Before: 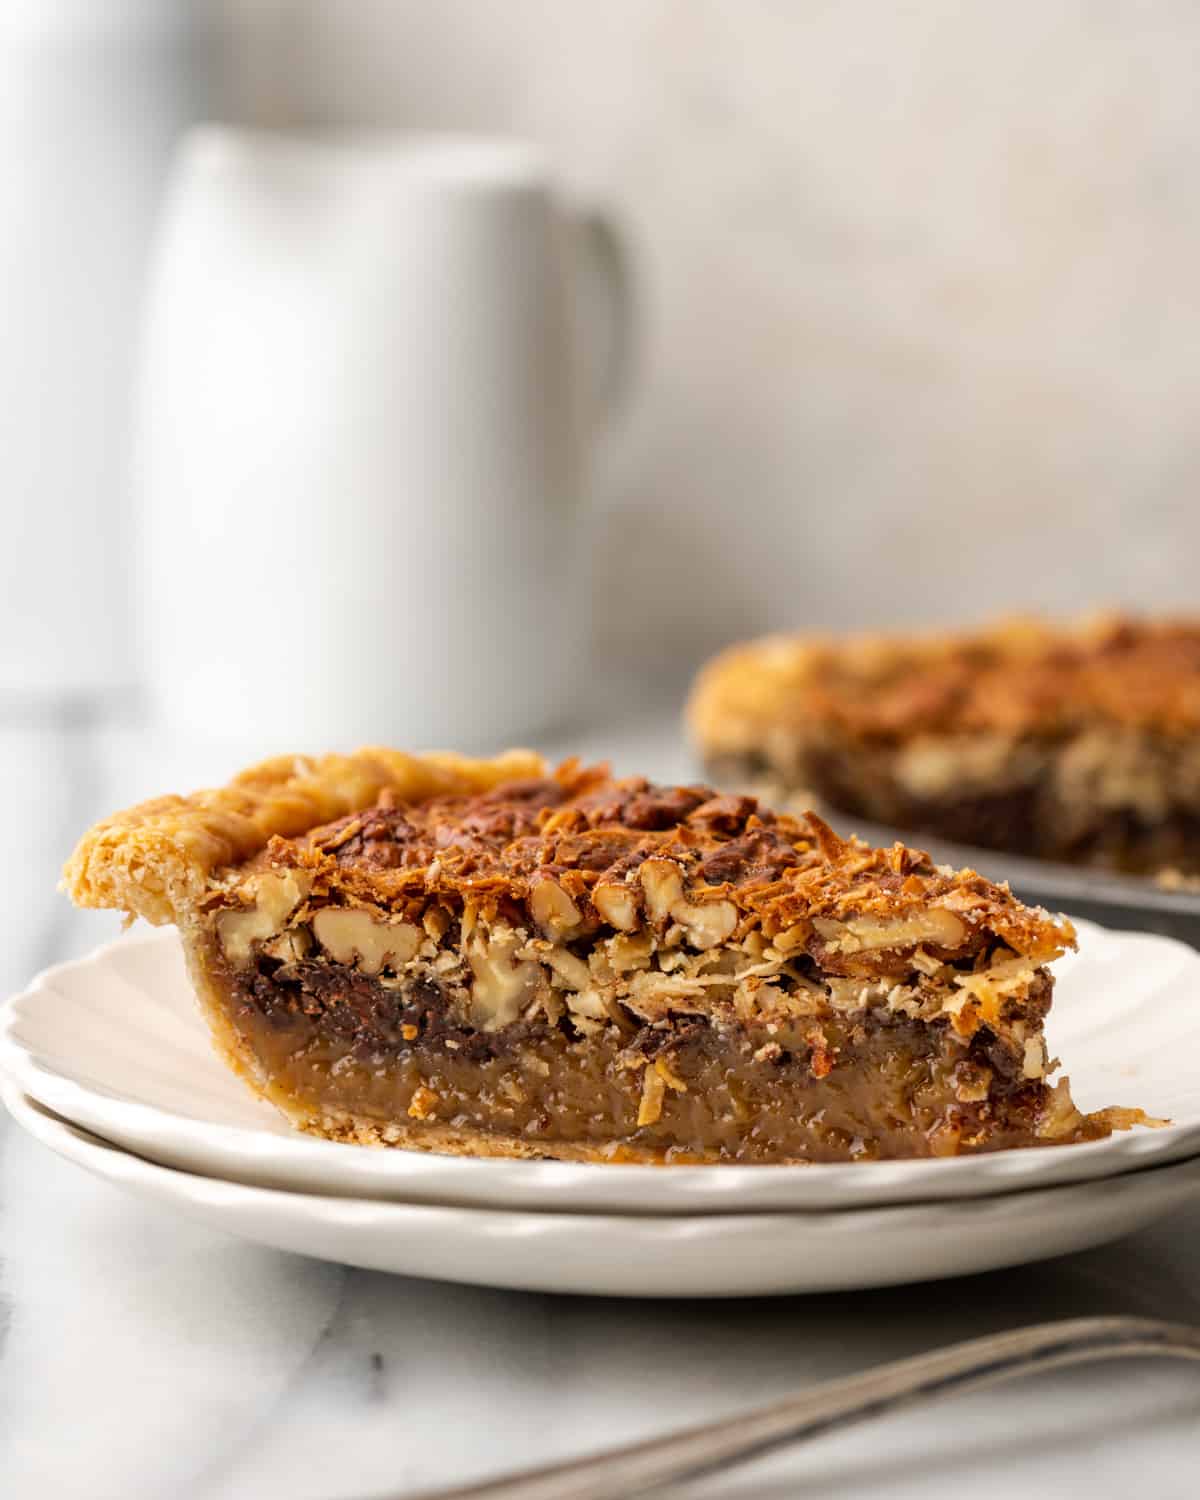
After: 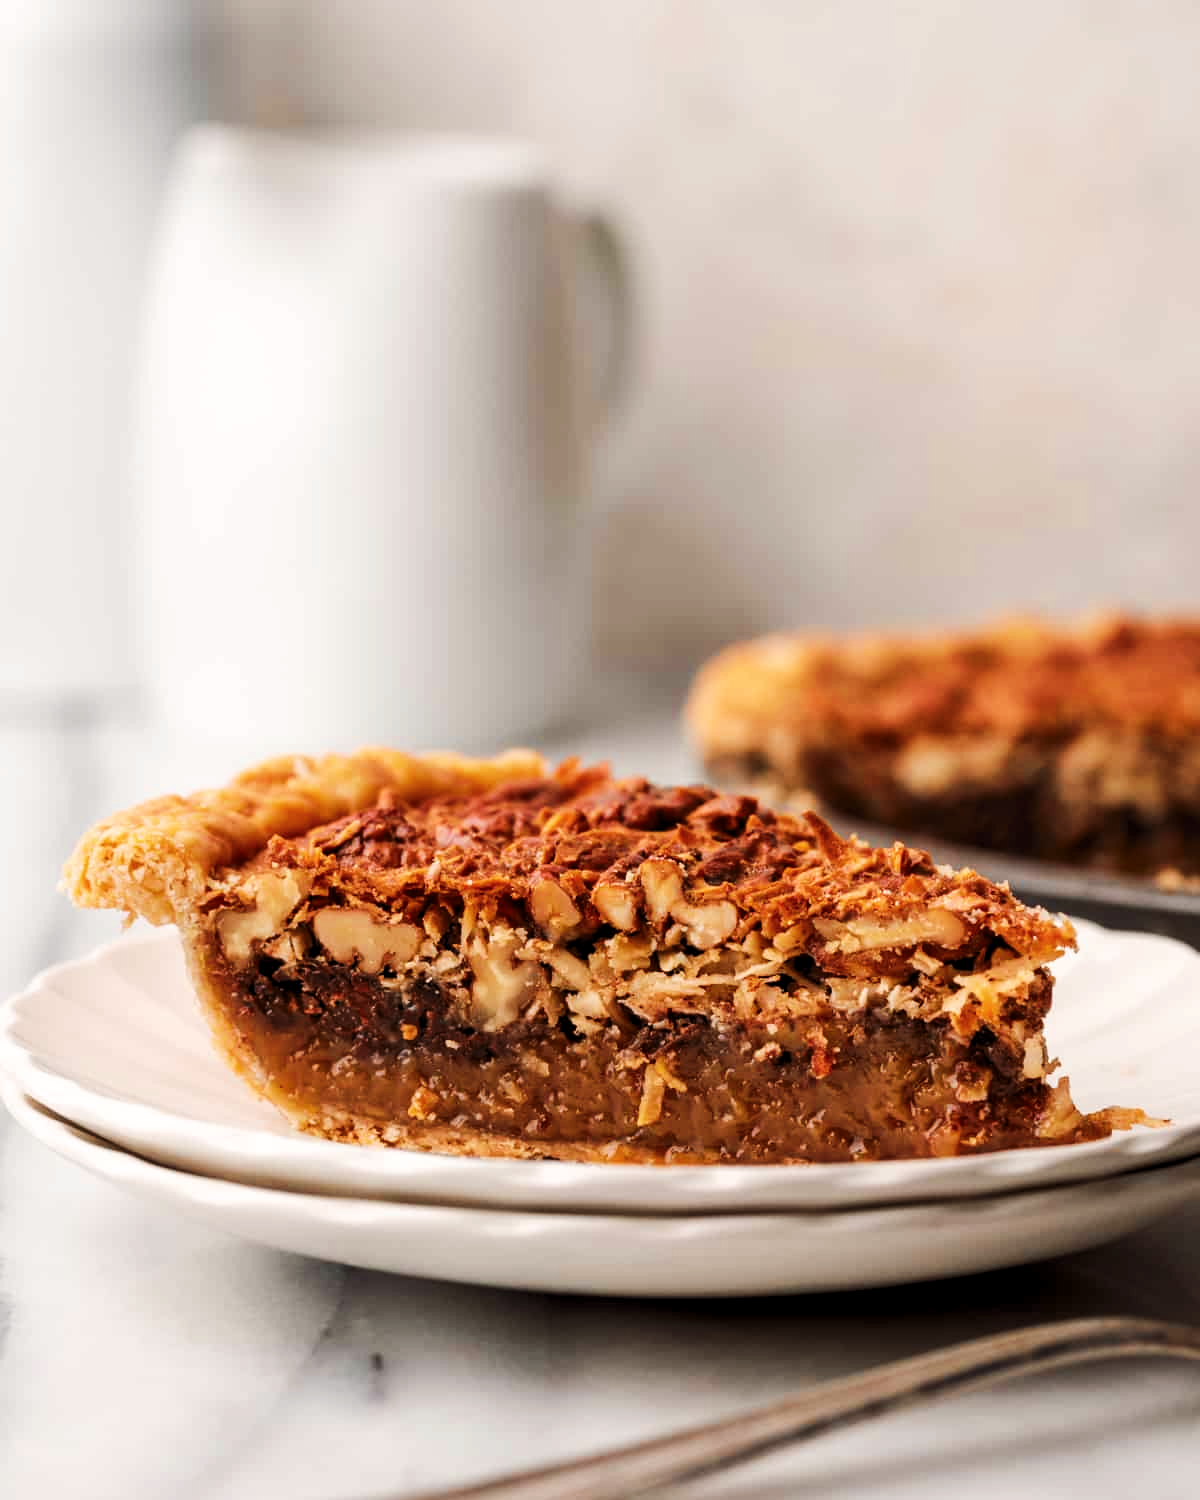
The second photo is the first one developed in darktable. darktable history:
tone curve: curves: ch0 [(0, 0) (0.003, 0.003) (0.011, 0.011) (0.025, 0.025) (0.044, 0.044) (0.069, 0.069) (0.1, 0.099) (0.136, 0.135) (0.177, 0.176) (0.224, 0.223) (0.277, 0.275) (0.335, 0.333) (0.399, 0.396) (0.468, 0.464) (0.543, 0.542) (0.623, 0.623) (0.709, 0.709) (0.801, 0.8) (0.898, 0.897) (1, 1)], preserve colors none
color look up table: target L [97.36, 95.13, 94.21, 92.55, 86.66, 83.29, 75.63, 74.72, 55.15, 47.64, 49.32, 40.16, 13.72, 200, 82.6, 78.45, 65.21, 54.6, 52.64, 49.5, 40.9, 21.73, 27.64, 22.07, 16.99, 1.34, 75.22, 67.95, 73.92, 59.82, 42.67, 48.02, 49.95, 27.89, 34.32, 38.83, 22.48, 25.29, 18.13, 5.64, 2.275, 92.49, 89.06, 72.52, 74.23, 69.98, 59.26, 36.82, 4.773], target a [-5.525, -10.61, -5.199, -31.77, -28.05, -52.3, -45.17, -6.993, 7.745, -31.14, -35.51, -39.75, -14.21, 0, 12.79, 22.95, 48.87, 77.49, 78.94, 41.05, 64.91, 10.77, 49.94, 28.75, 34.33, 4.742, 30.75, 22.09, 16.71, 67.21, 68.57, 77.07, 77.19, 40.33, 41.42, 63.81, 56.61, 52.44, 40.96, 26.18, 10.08, -8.757, -47.45, -15.36, -35.2, -9.672, -12.45, -9.926, -3.119], target b [19.05, 84.39, 41.87, 35.27, 9.273, 13.81, 65.88, 71.41, 53.22, 1.699, 45.63, 30.34, 15.92, 0, 81.19, 43.8, 18.07, 69.18, 65.09, 42.9, 40.81, 5.109, 41.34, 31.3, 18.79, 1.698, -5.15, -33.7, -3.069, -17.26, -60.16, -32.34, 2.942, -82.8, -22.1, 13.96, -90.03, -48.69, -52.53, -47.73, -12.68, -6.763, -16.81, -33.16, -12.96, -12.92, -49.65, -32.6, -0.506], num patches 49
